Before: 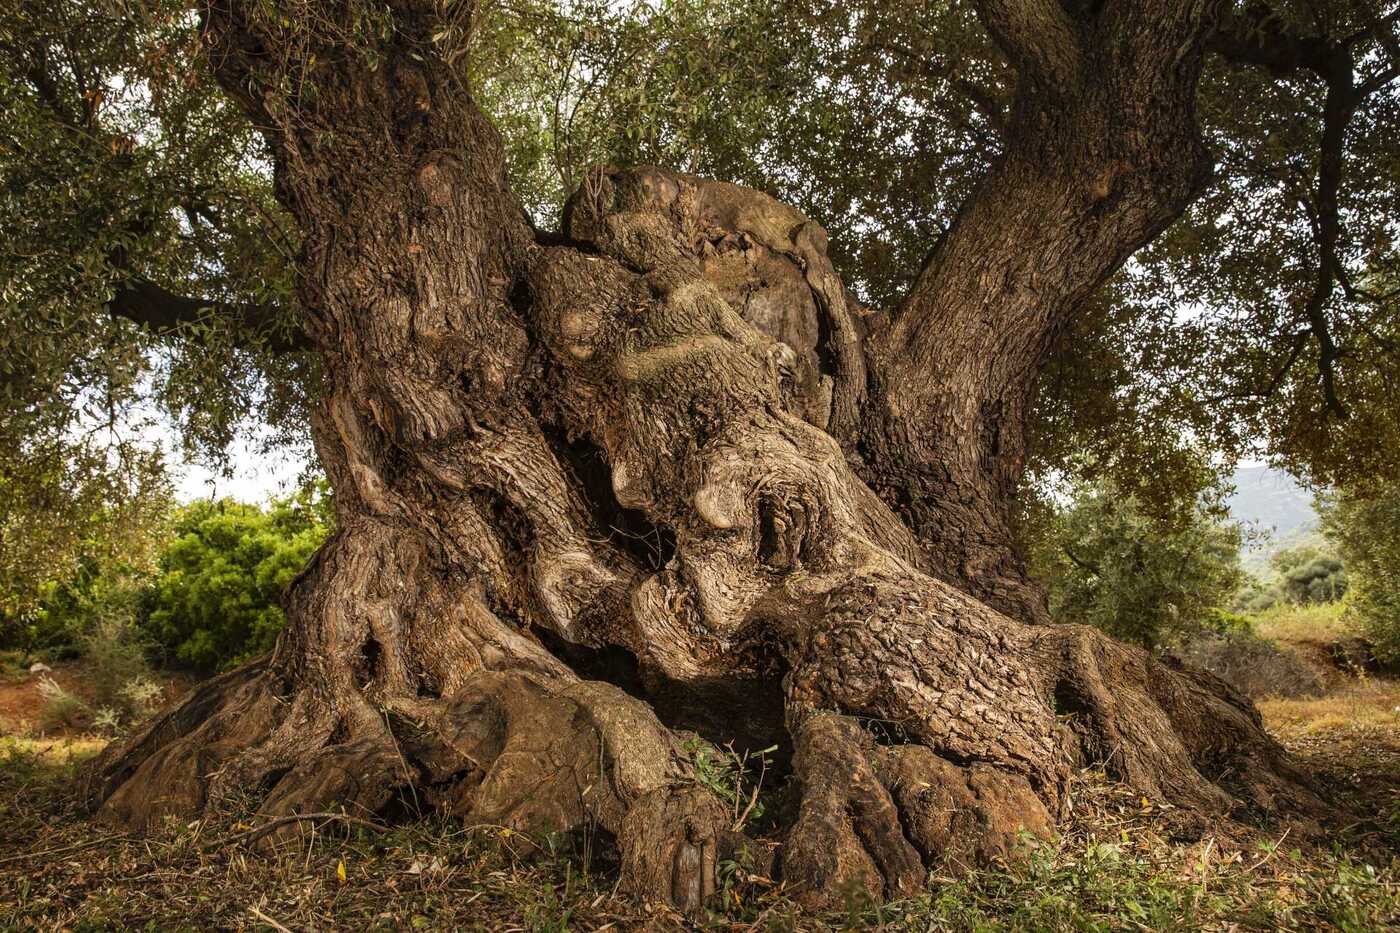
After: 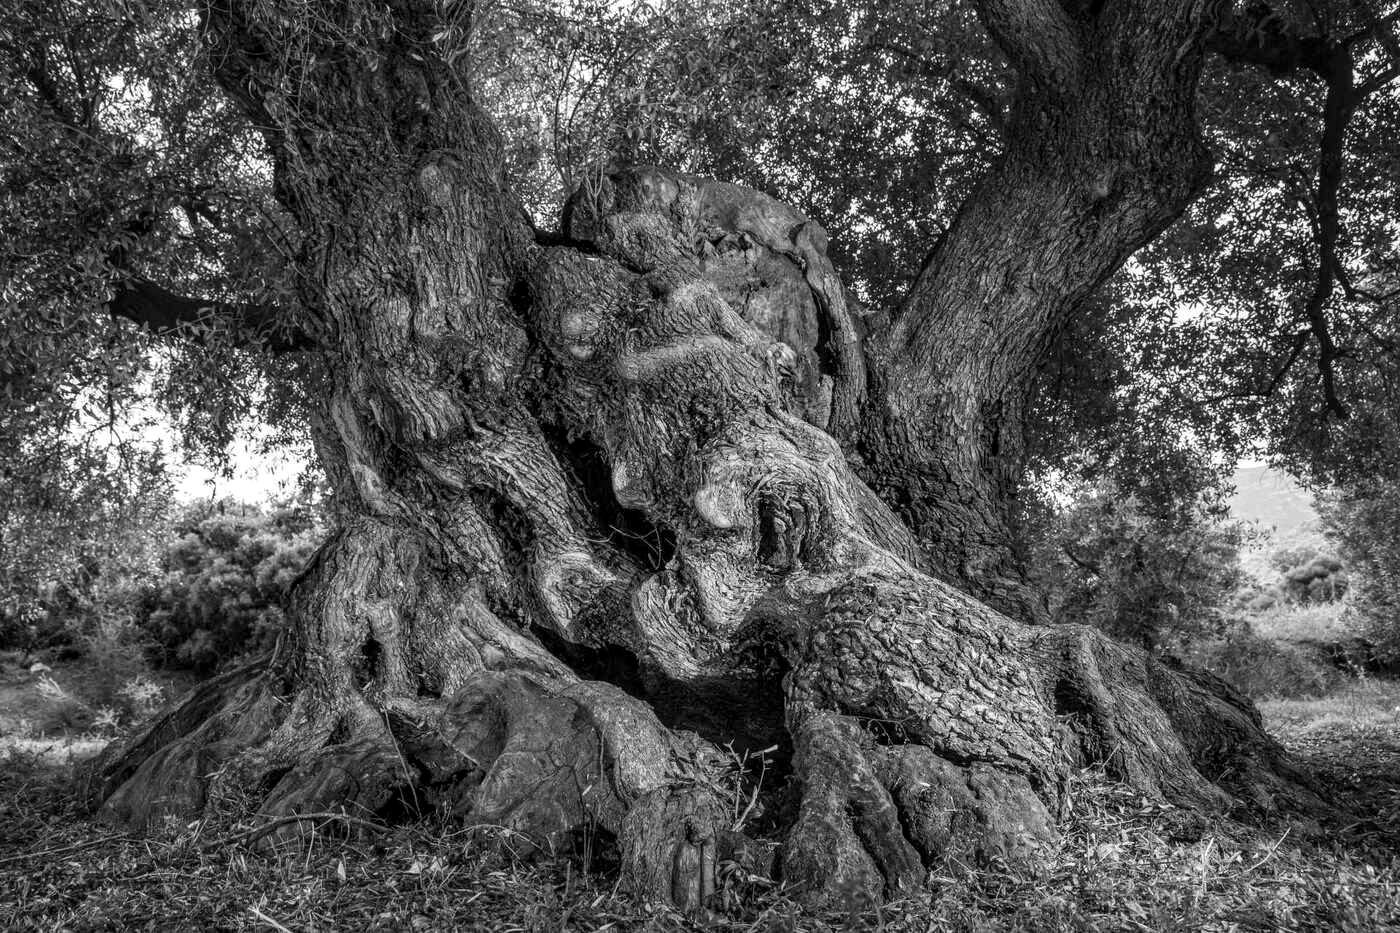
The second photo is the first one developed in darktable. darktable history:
local contrast: detail 130%
monochrome: on, module defaults
